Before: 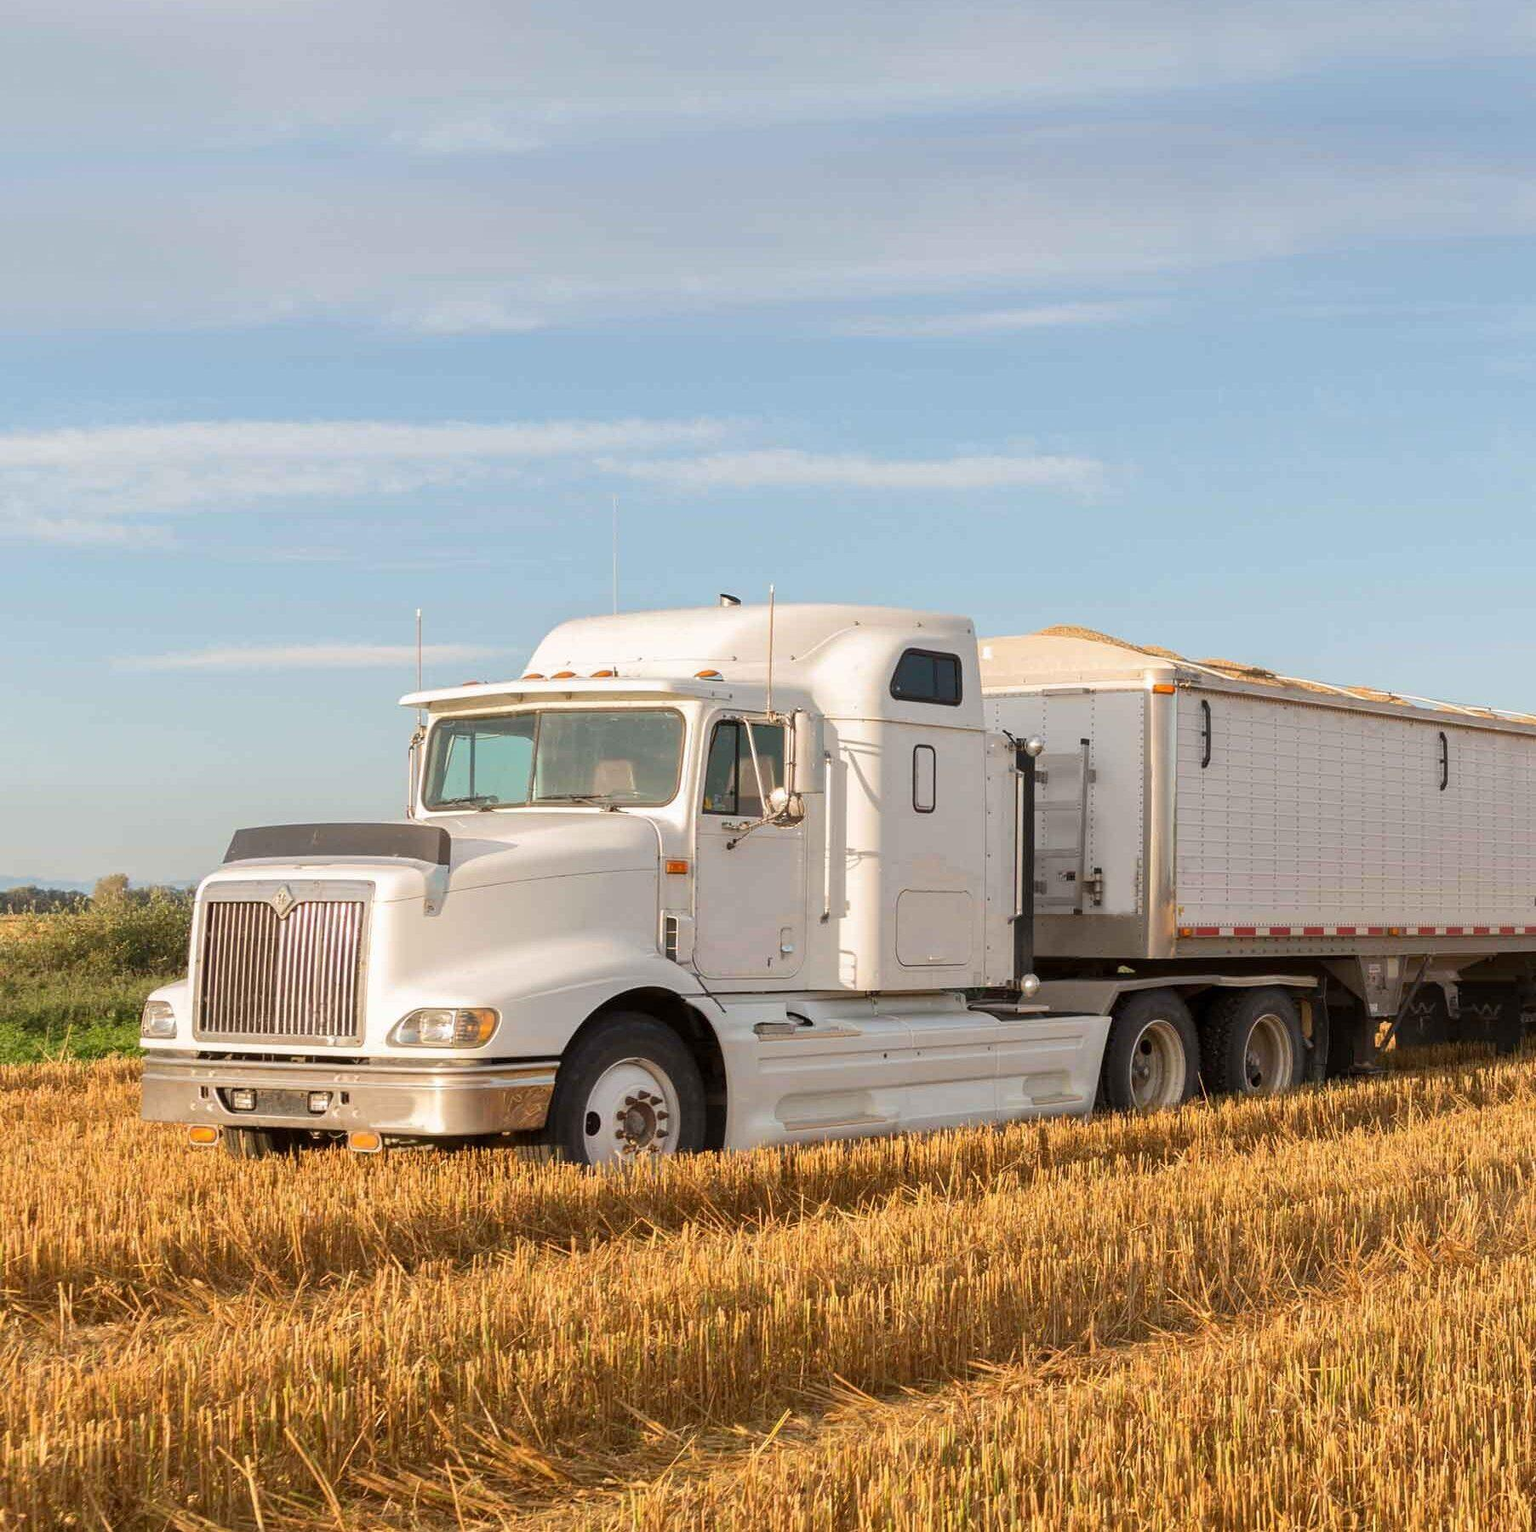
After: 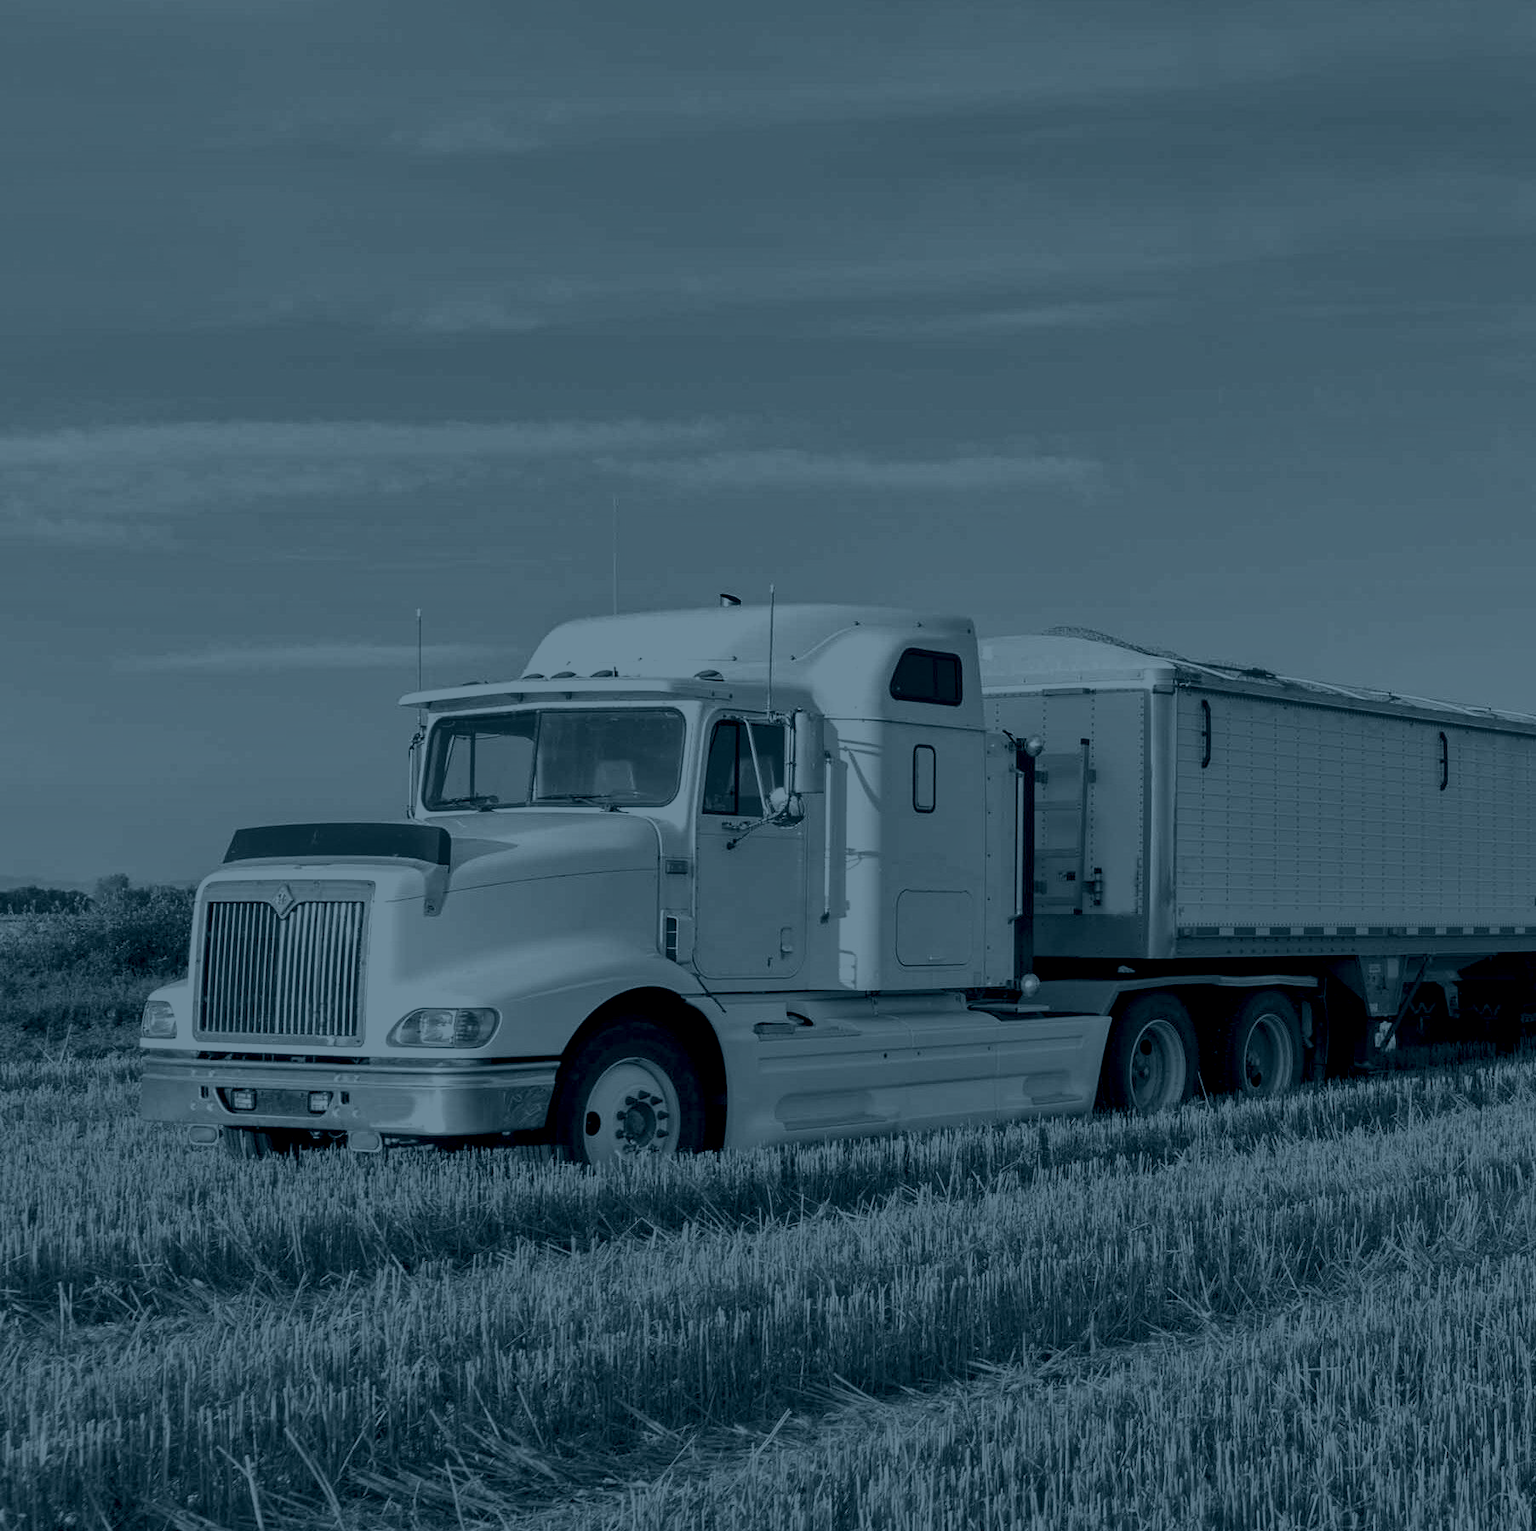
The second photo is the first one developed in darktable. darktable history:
rgb levels: levels [[0.01, 0.419, 0.839], [0, 0.5, 1], [0, 0.5, 1]]
shadows and highlights: highlights color adjustment 0%, low approximation 0.01, soften with gaussian
colorize: hue 194.4°, saturation 29%, source mix 61.75%, lightness 3.98%, version 1
white balance: red 1, blue 1
